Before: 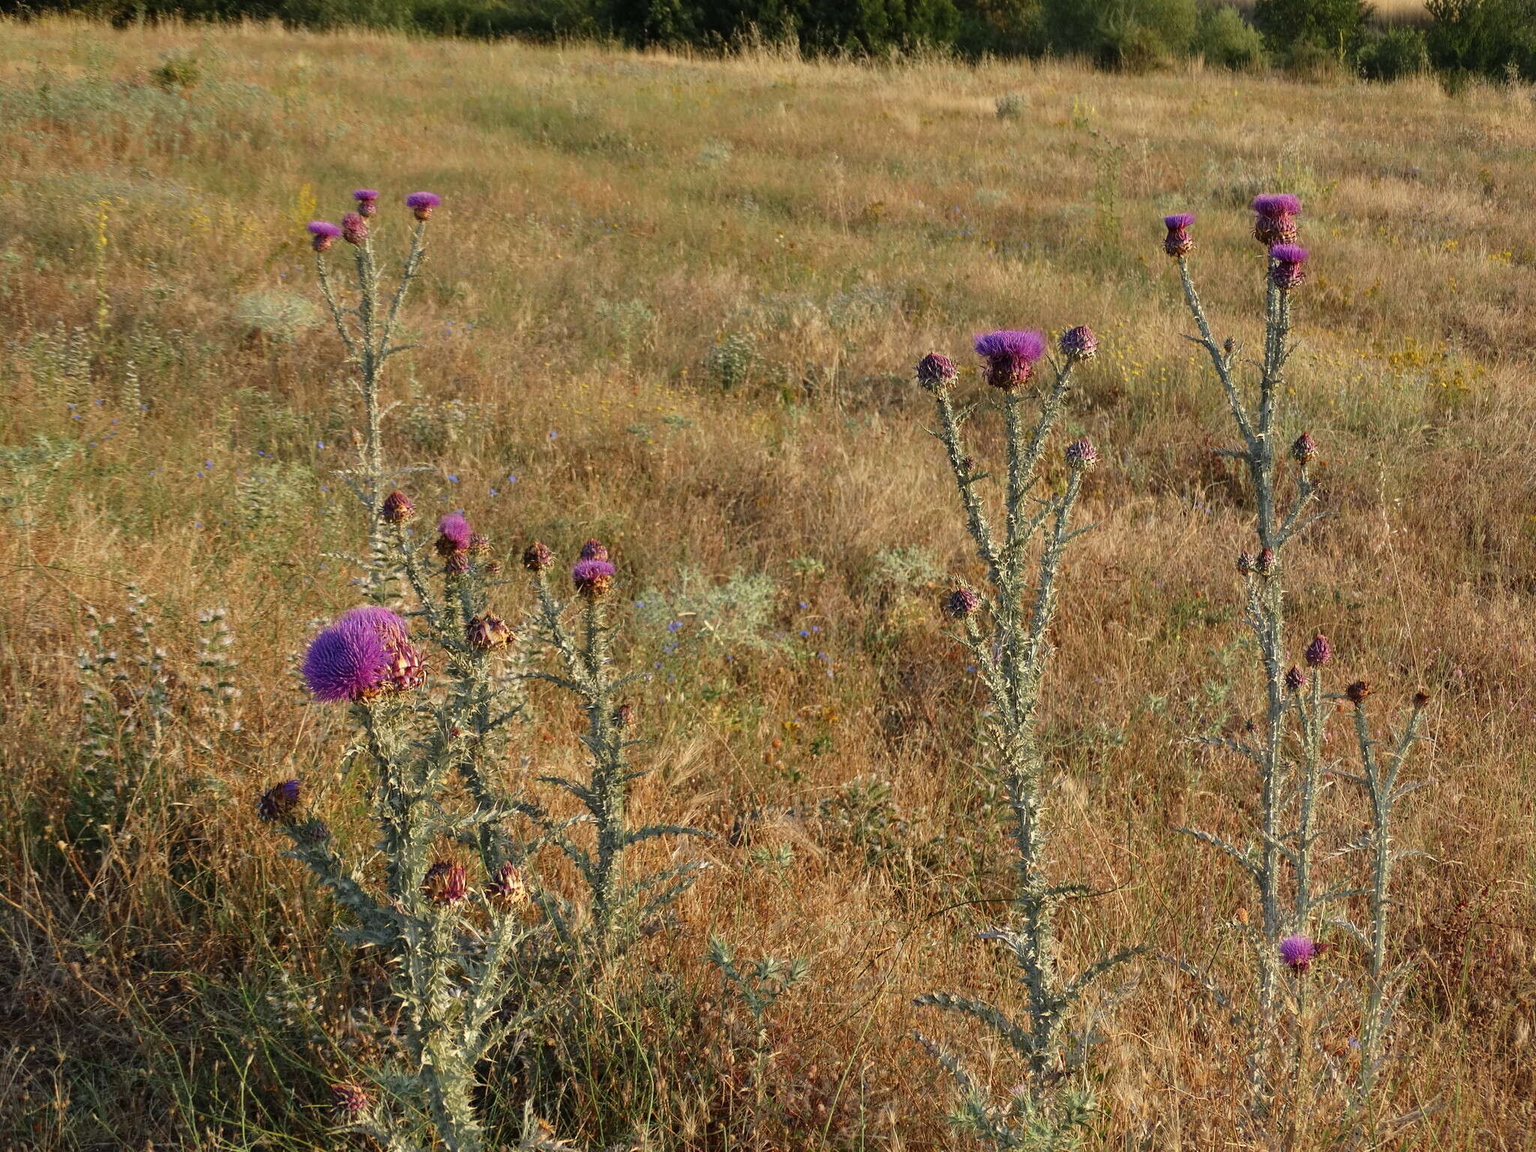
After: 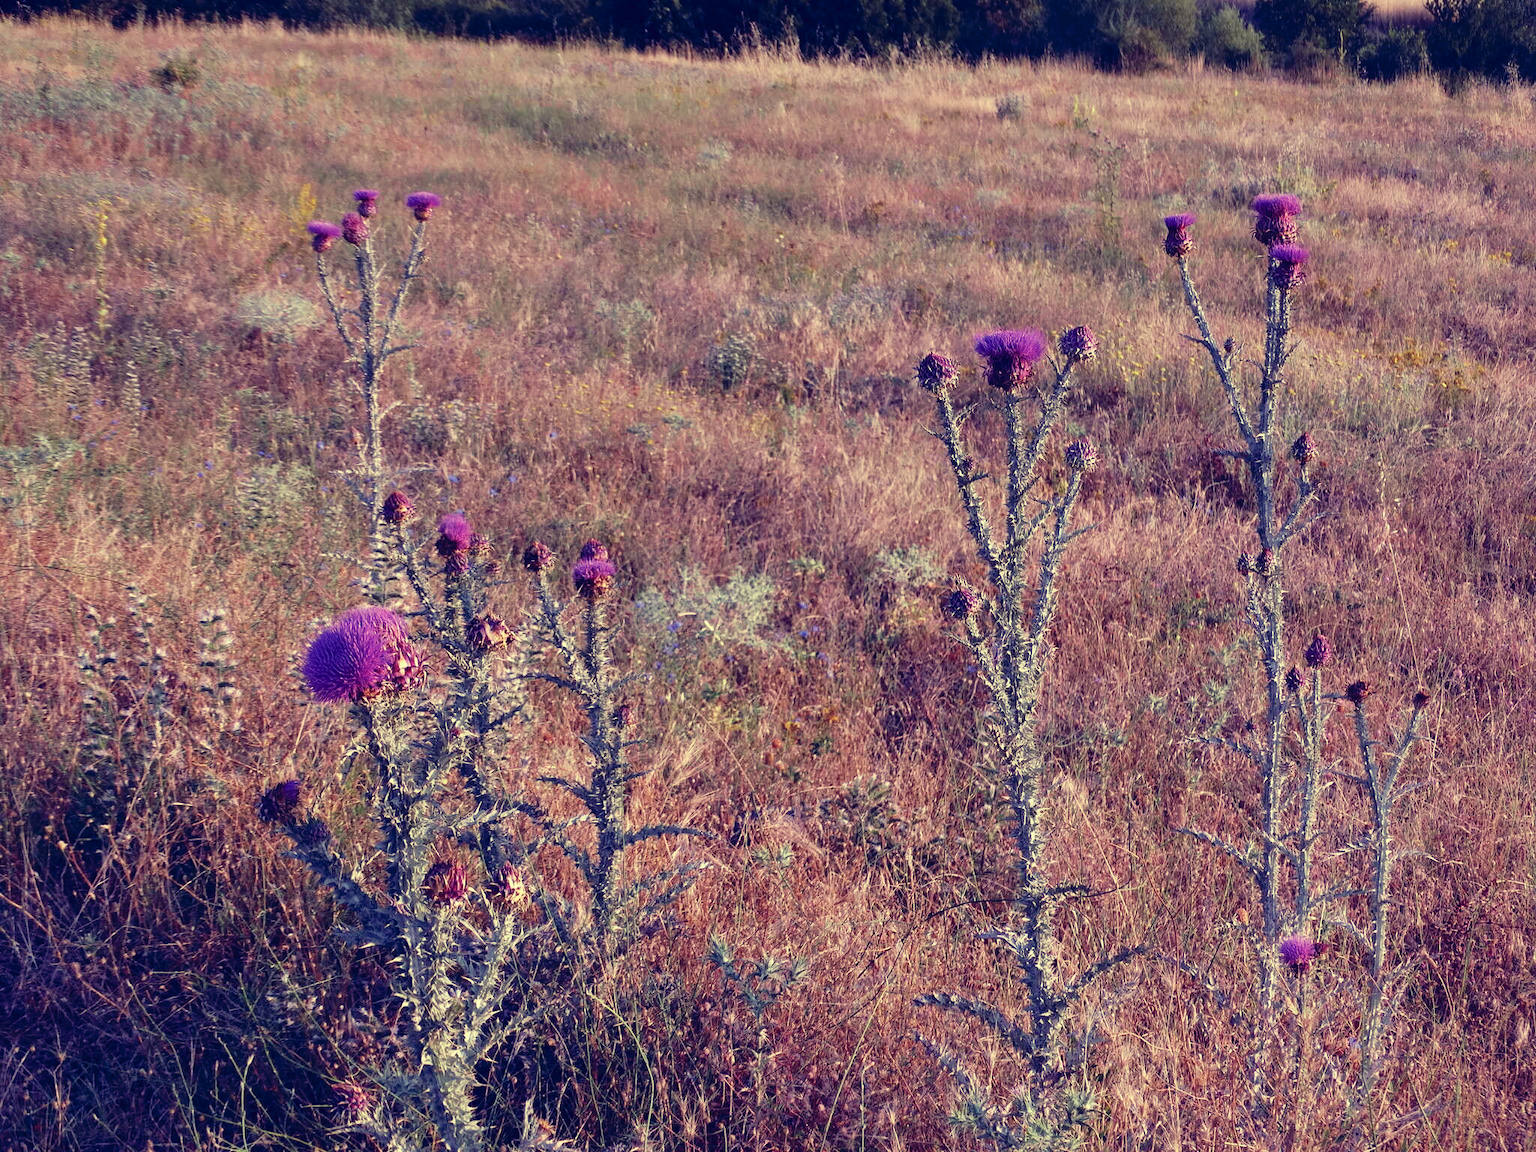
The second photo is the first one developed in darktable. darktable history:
tone curve: curves: ch0 [(0, 0) (0.003, 0.023) (0.011, 0.024) (0.025, 0.028) (0.044, 0.035) (0.069, 0.043) (0.1, 0.052) (0.136, 0.063) (0.177, 0.094) (0.224, 0.145) (0.277, 0.209) (0.335, 0.281) (0.399, 0.364) (0.468, 0.453) (0.543, 0.553) (0.623, 0.66) (0.709, 0.767) (0.801, 0.88) (0.898, 0.968) (1, 1)], preserve colors none
color look up table: target L [96.94, 88.37, 85.96, 80.14, 88.89, 80.88, 78.12, 77.19, 63.79, 62.09, 57.77, 55.03, 47.11, 37.71, 2.162, 200.44, 95.59, 83.58, 74.47, 65.91, 66.48, 66.38, 54.13, 50.86, 51.51, 44.29, 29.12, 29.82, 21.33, 77.7, 67.09, 51.98, 54.98, 50.45, 48.85, 38.02, 36.64, 29.61, 33.12, 23.26, 19.78, 7.7, 82.63, 83.95, 74.35, 70.3, 66.62, 57.89, 34.74], target a [-30.83, -16.28, -32.15, -64.05, -15.96, -54.78, -22.85, -28.54, 1.586, -46.56, -28.37, -4.869, -13.43, -24.8, 18.75, 0, -21.11, 3.669, 20.79, 34.46, 16.72, 14.2, 66.4, 46.74, 63.46, 29.26, 12.52, 40.39, 29.7, 7.66, 42.66, 64.99, 70.72, 9.888, -0.135, 37.14, 14.34, 39.03, 47.3, 37.37, 38.07, 39.23, -52.25, -30.04, -8.861, -34.28, -9.96, -22.59, 0.98], target b [43.1, 23, 65.9, 52.98, 51.66, 19.58, 35.26, 11.6, 23.41, 41.76, -3.345, -6.549, 27.13, 9.904, -39.07, 0, 30.78, 22.07, 9.234, 27.81, 50.1, 1.157, 0.325, -6.189, 33.11, 20.5, -10.18, -7.873, -12.59, 1.41, -14.49, -35.9, -19.04, -27.94, -44.69, -42.97, -51.08, -69.54, -46.28, -36.11, -57.86, -46.16, 6.702, 8.596, 5.279, -11.36, -10.14, -16.93, -32.62], num patches 49
